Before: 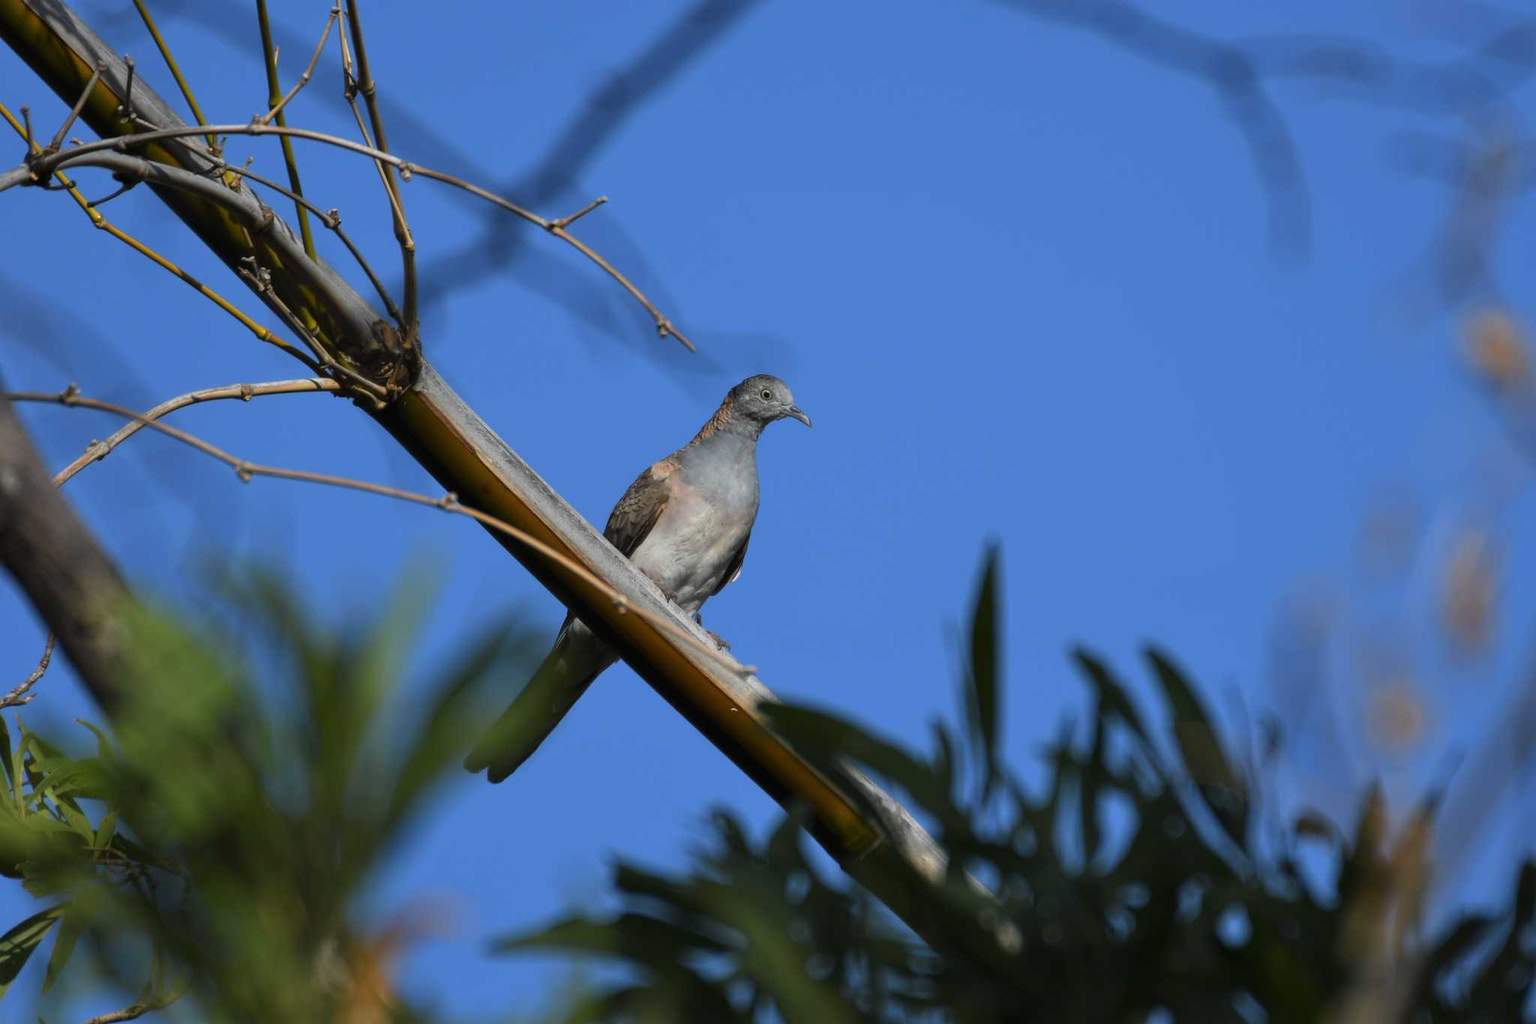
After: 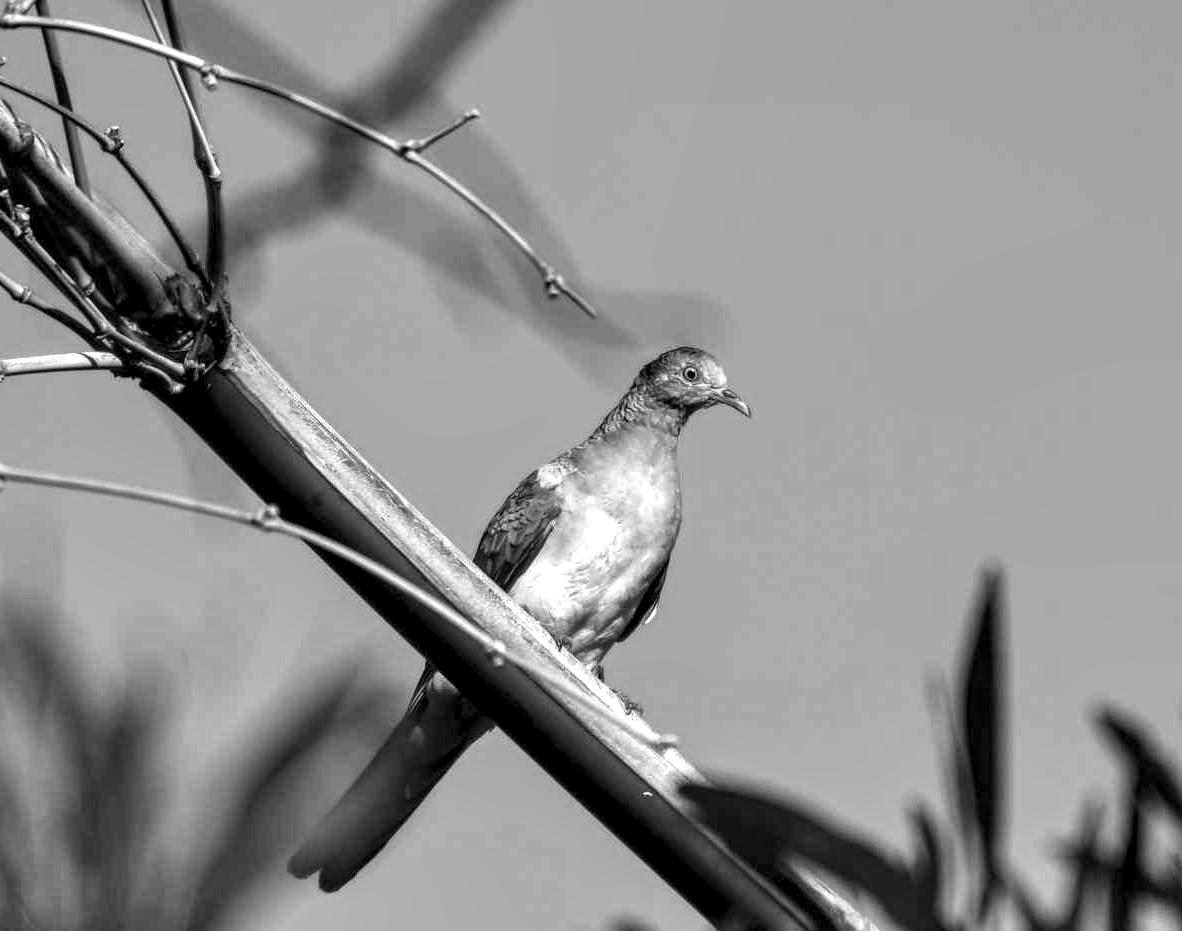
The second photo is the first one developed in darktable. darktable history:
local contrast: highlights 60%, shadows 60%, detail 160%
shadows and highlights: radius 110.86, shadows 51.09, white point adjustment 9.16, highlights -4.17, highlights color adjustment 32.2%, soften with gaussian
crop: left 16.202%, top 11.208%, right 26.045%, bottom 20.557%
color zones: curves: ch1 [(0, 0.708) (0.088, 0.648) (0.245, 0.187) (0.429, 0.326) (0.571, 0.498) (0.714, 0.5) (0.857, 0.5) (1, 0.708)]
monochrome: on, module defaults
exposure: black level correction 0, exposure 0.5 EV, compensate exposure bias true, compensate highlight preservation false
white balance: red 1.188, blue 1.11
